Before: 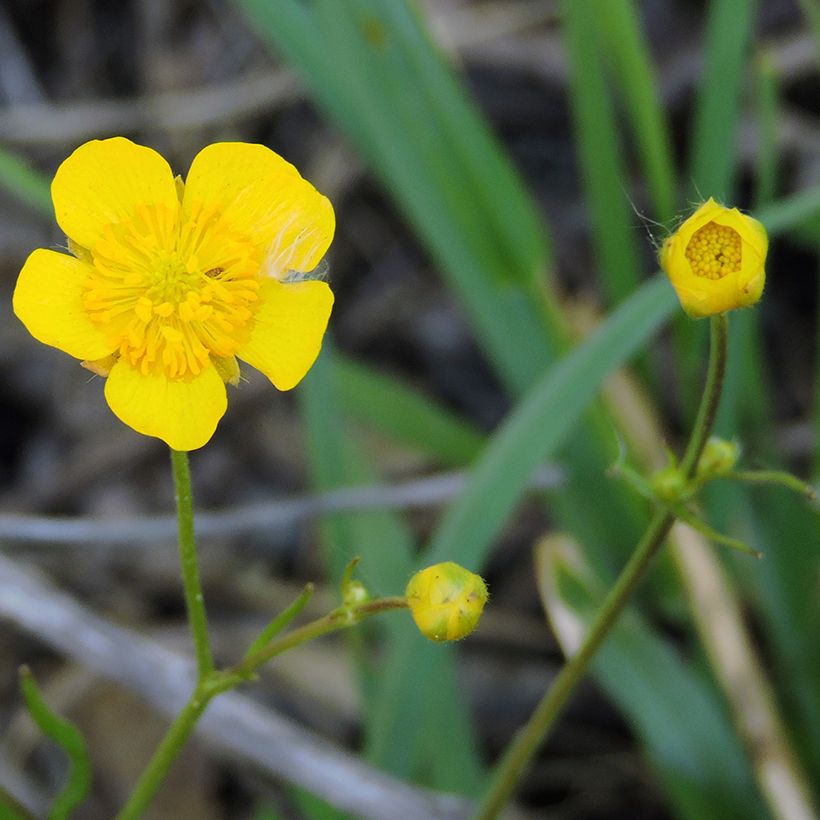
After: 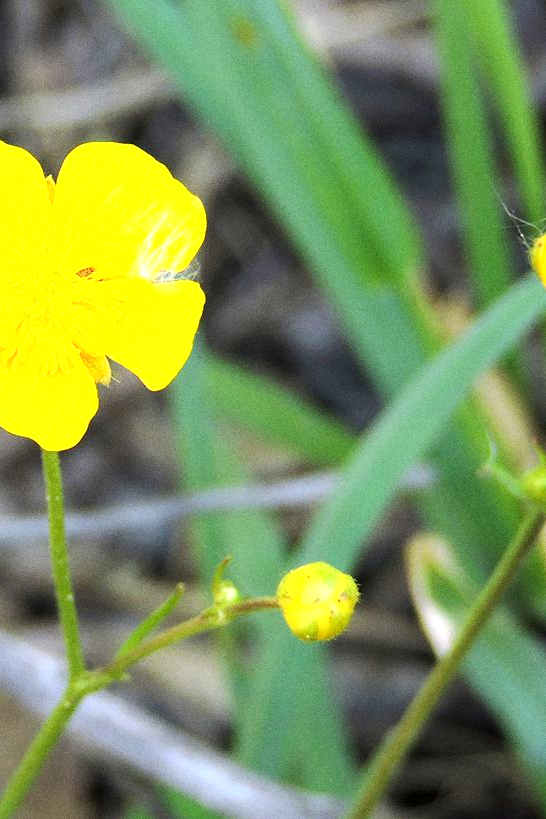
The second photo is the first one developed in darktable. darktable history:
crop and rotate: left 15.754%, right 17.579%
grain: coarseness 0.09 ISO
exposure: black level correction 0.001, exposure 1.116 EV, compensate highlight preservation false
